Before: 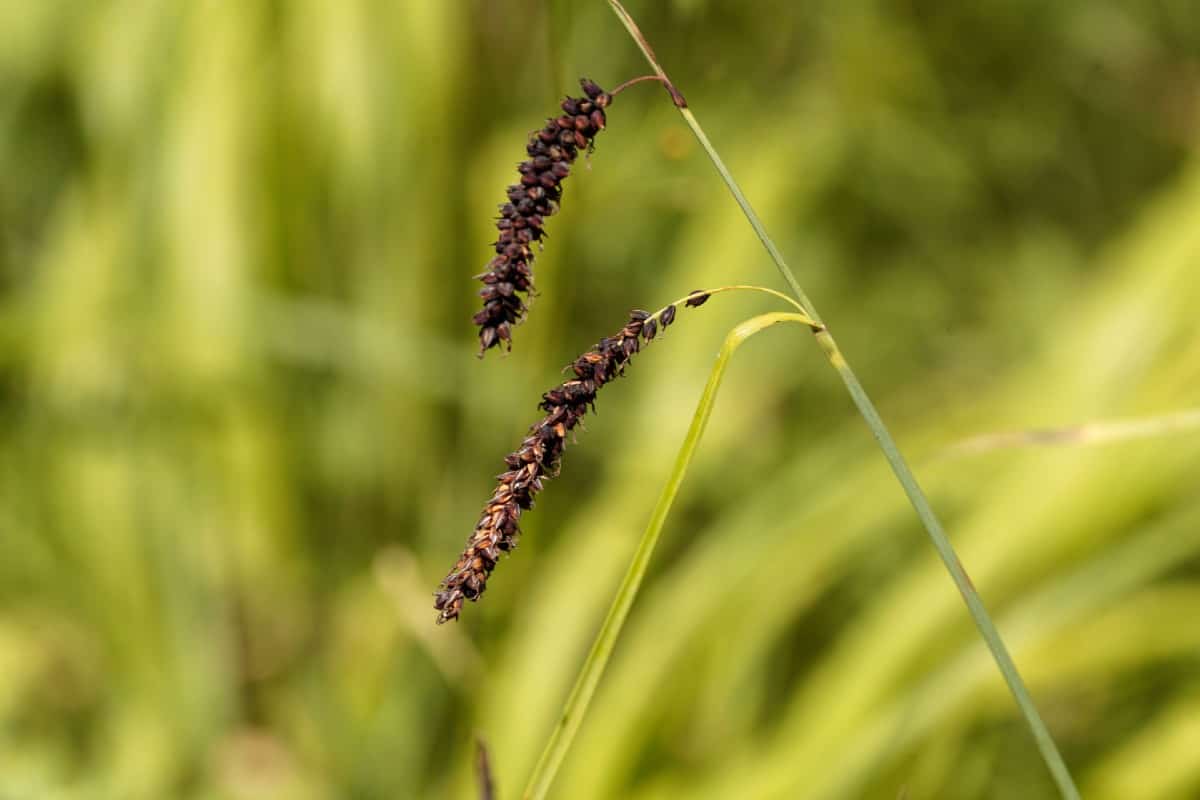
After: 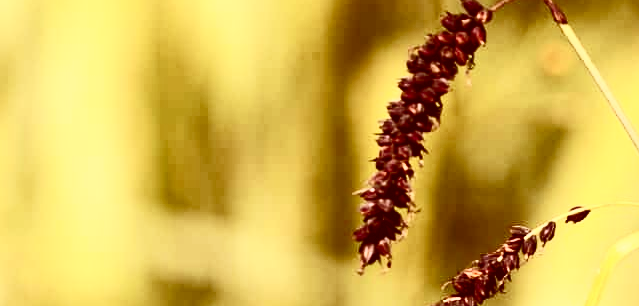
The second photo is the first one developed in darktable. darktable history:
crop: left 10.076%, top 10.576%, right 36.658%, bottom 51.051%
velvia: strength 14.34%
contrast brightness saturation: contrast 0.607, brightness 0.324, saturation 0.147
color correction: highlights a* 9.53, highlights b* 8.89, shadows a* 39.87, shadows b* 39.59, saturation 0.797
